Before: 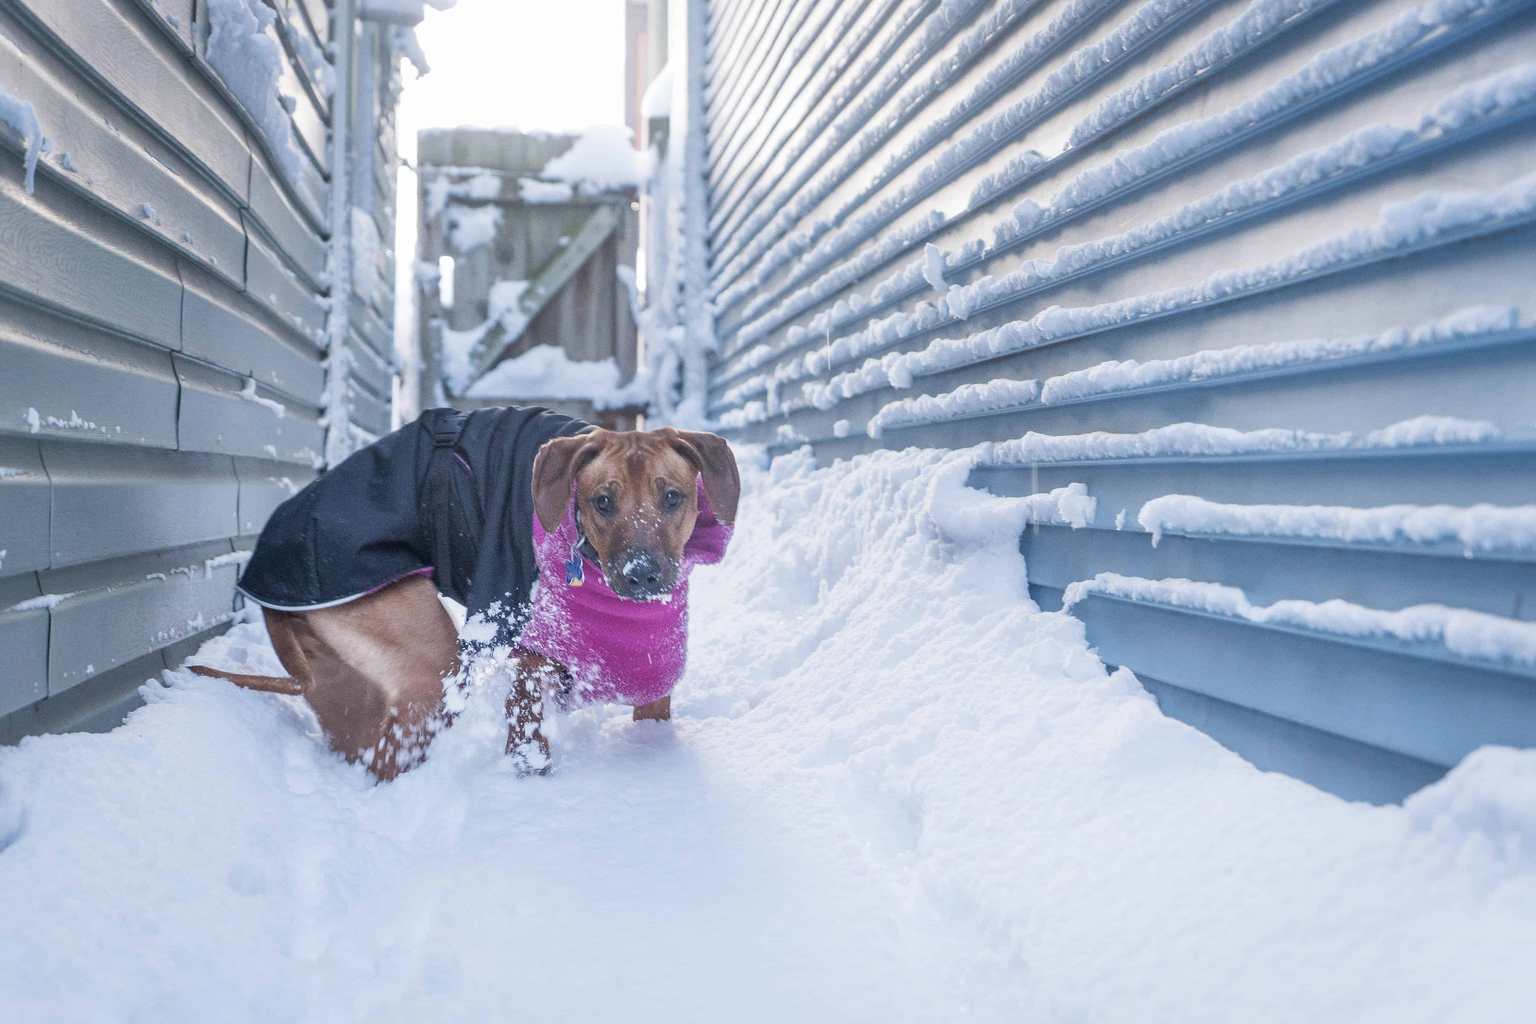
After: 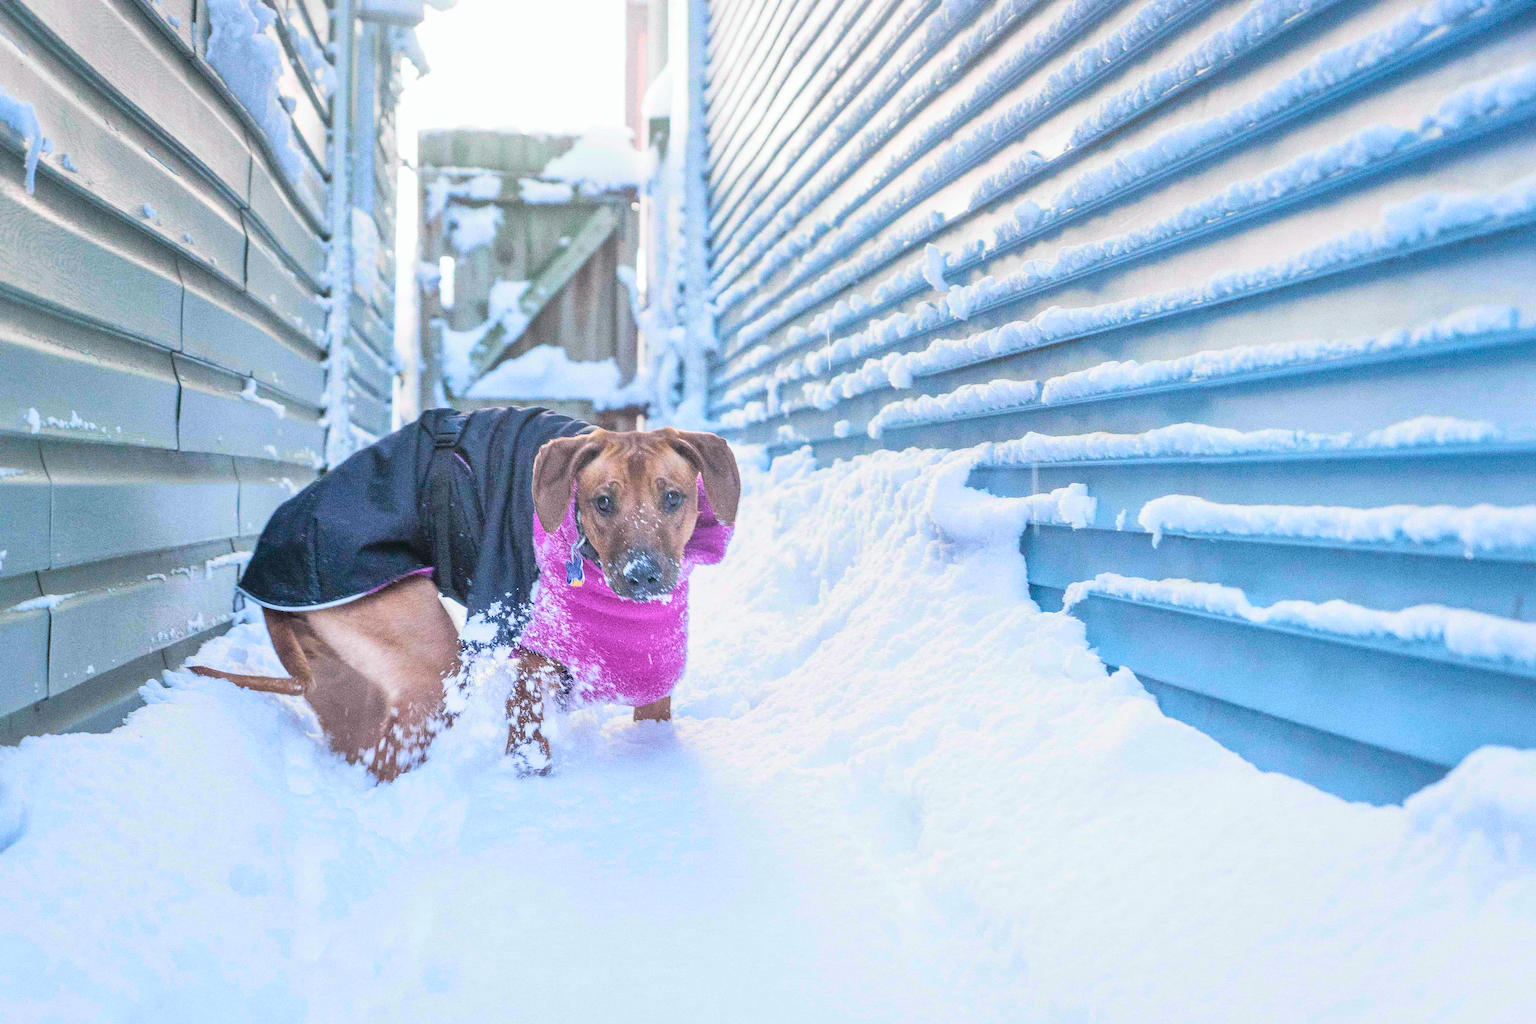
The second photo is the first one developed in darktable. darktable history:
shadows and highlights: shadows 10, white point adjustment 1, highlights -40
tone curve: curves: ch0 [(0, 0.003) (0.044, 0.032) (0.12, 0.089) (0.19, 0.175) (0.271, 0.294) (0.457, 0.546) (0.588, 0.71) (0.701, 0.815) (0.86, 0.922) (1, 0.982)]; ch1 [(0, 0) (0.247, 0.215) (0.433, 0.382) (0.466, 0.426) (0.493, 0.481) (0.501, 0.5) (0.517, 0.524) (0.557, 0.582) (0.598, 0.651) (0.671, 0.735) (0.796, 0.85) (1, 1)]; ch2 [(0, 0) (0.249, 0.216) (0.357, 0.317) (0.448, 0.432) (0.478, 0.492) (0.498, 0.499) (0.517, 0.53) (0.537, 0.57) (0.569, 0.623) (0.61, 0.663) (0.706, 0.75) (0.808, 0.809) (0.991, 0.968)], color space Lab, independent channels, preserve colors none
grain: coarseness 0.09 ISO, strength 40%
exposure: black level correction -0.005, exposure 0.054 EV, compensate highlight preservation false
